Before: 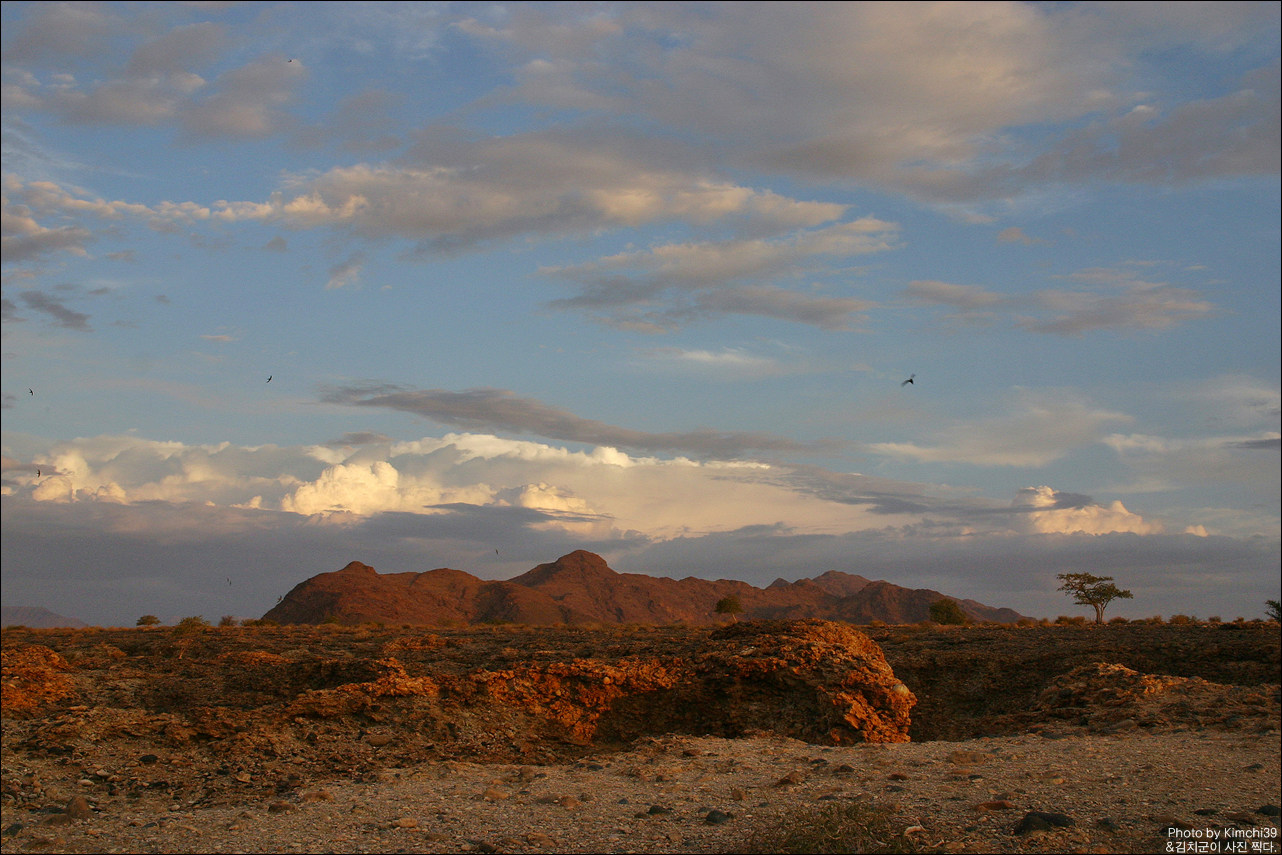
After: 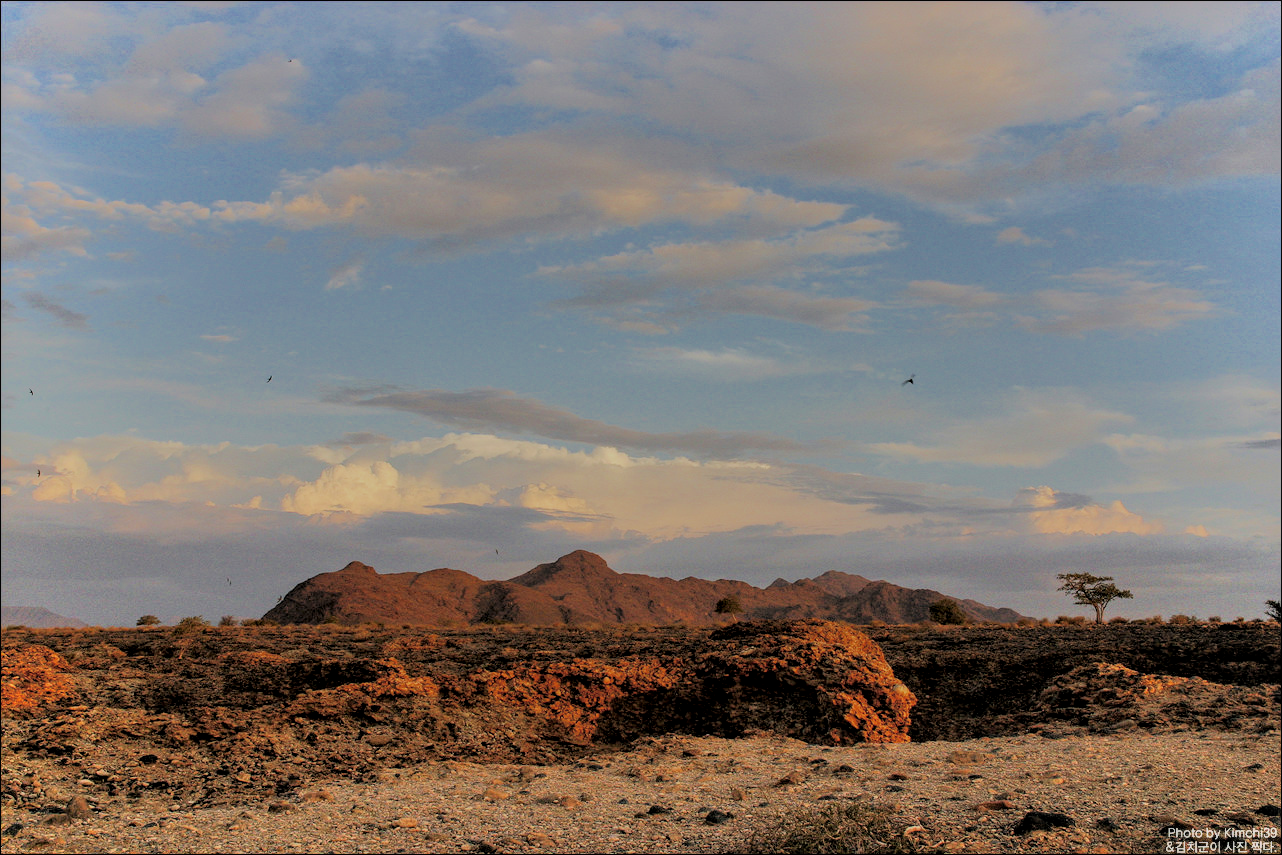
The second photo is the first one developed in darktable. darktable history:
filmic rgb: middle gray luminance 3.18%, black relative exposure -5.89 EV, white relative exposure 6.32 EV, dynamic range scaling 21.91%, target black luminance 0%, hardness 2.3, latitude 46.68%, contrast 0.776, highlights saturation mix 99.78%, shadows ↔ highlights balance 0.166%
local contrast: on, module defaults
shadows and highlights: radius 261.85, soften with gaussian
